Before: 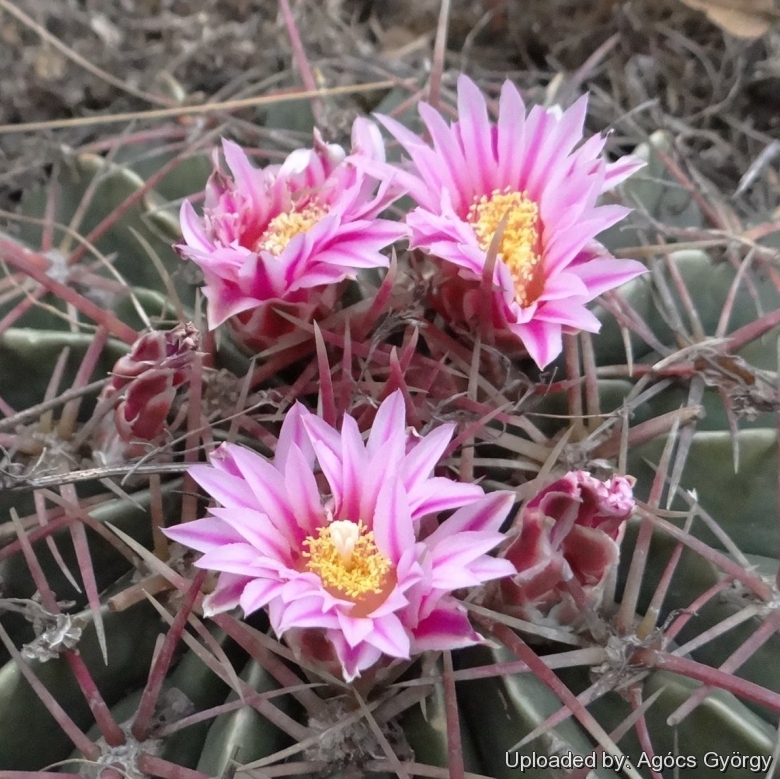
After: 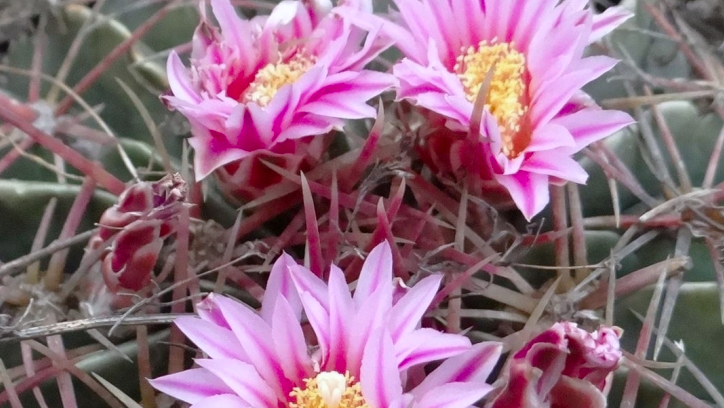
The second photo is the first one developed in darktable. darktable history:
white balance: red 0.982, blue 1.018
crop: left 1.744%, top 19.225%, right 5.069%, bottom 28.357%
color balance rgb: perceptual saturation grading › global saturation 20%, perceptual saturation grading › highlights -25%, perceptual saturation grading › shadows 25%
